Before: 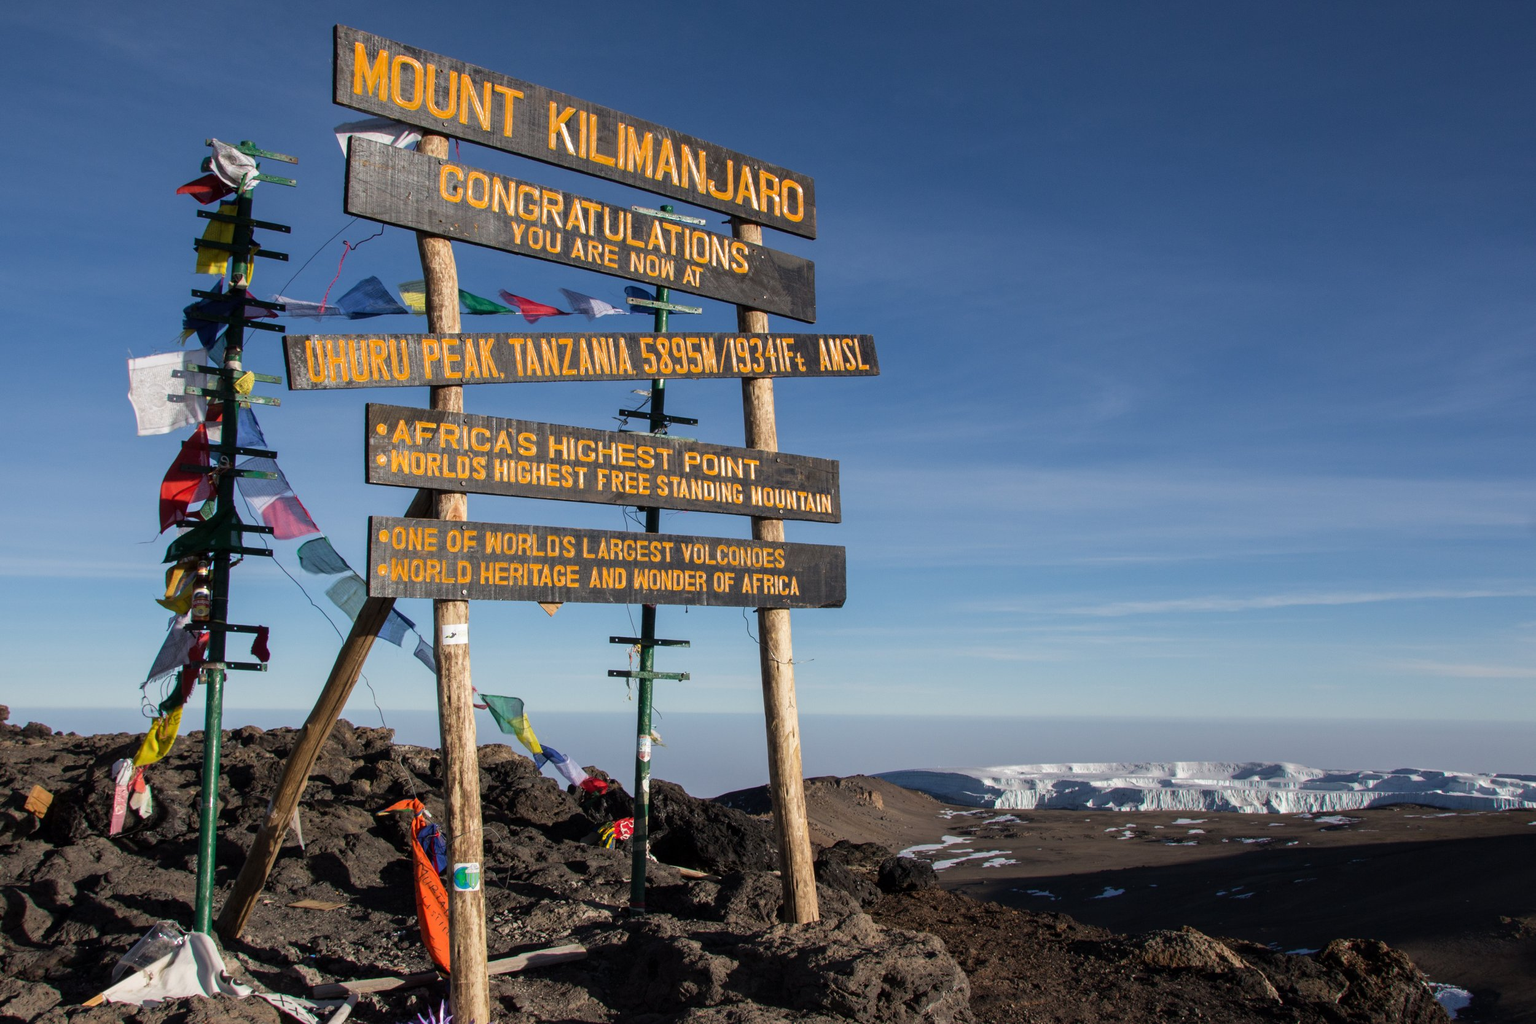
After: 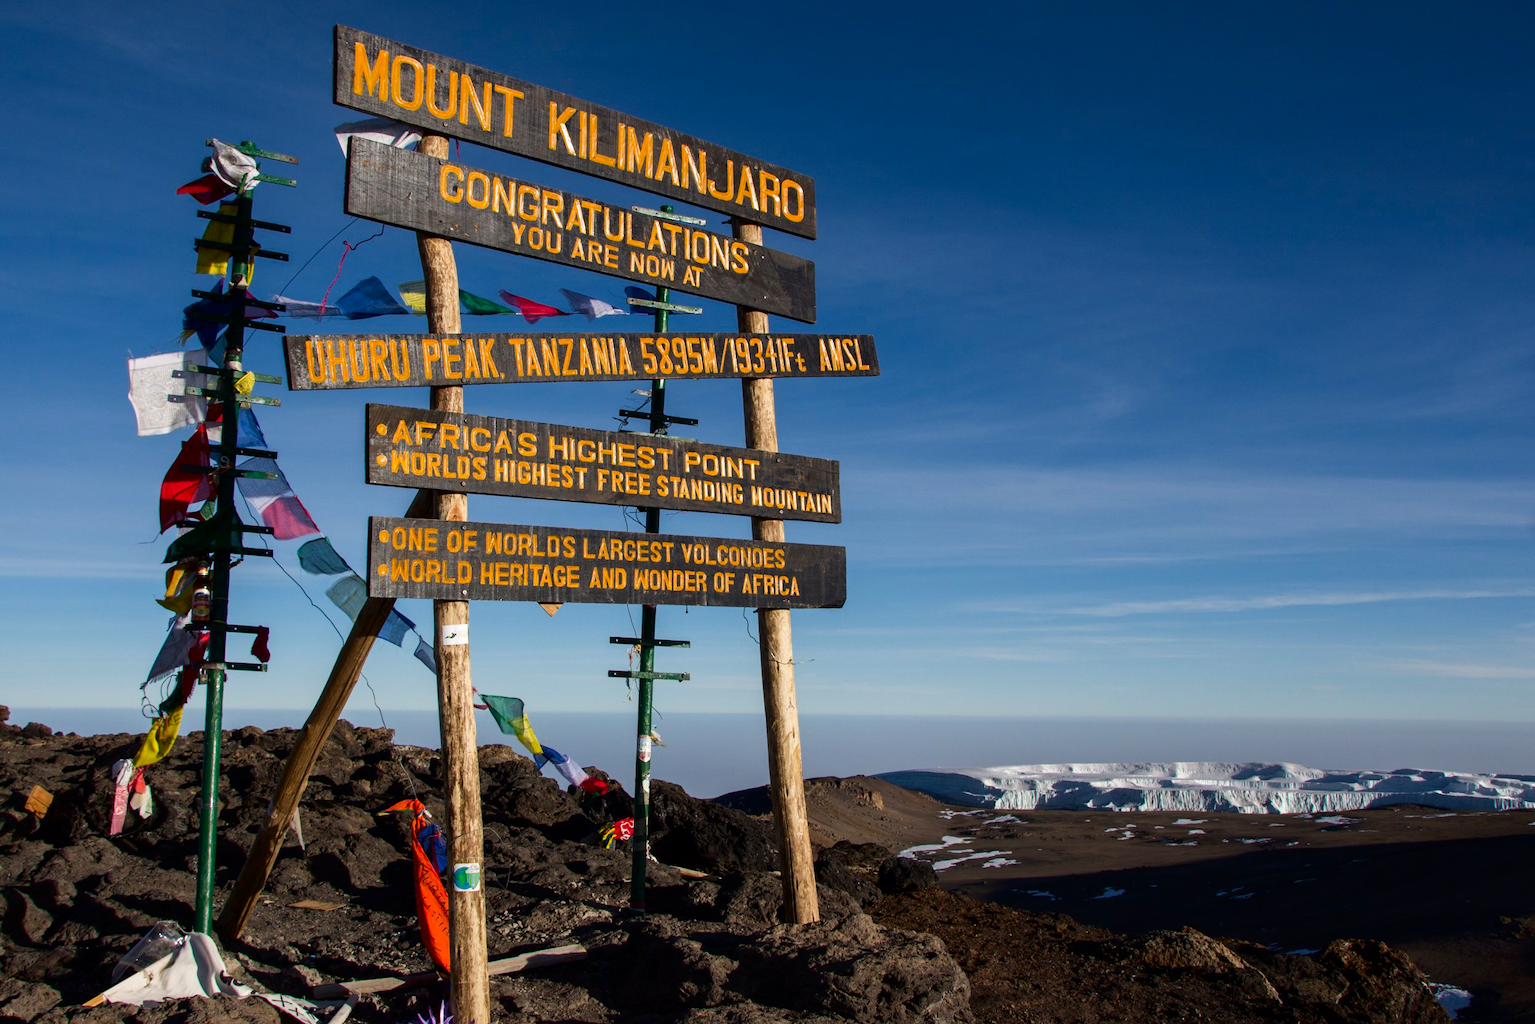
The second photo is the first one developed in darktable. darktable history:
levels: levels [0, 0.498, 0.996]
contrast brightness saturation: contrast 0.12, brightness -0.115, saturation 0.202
